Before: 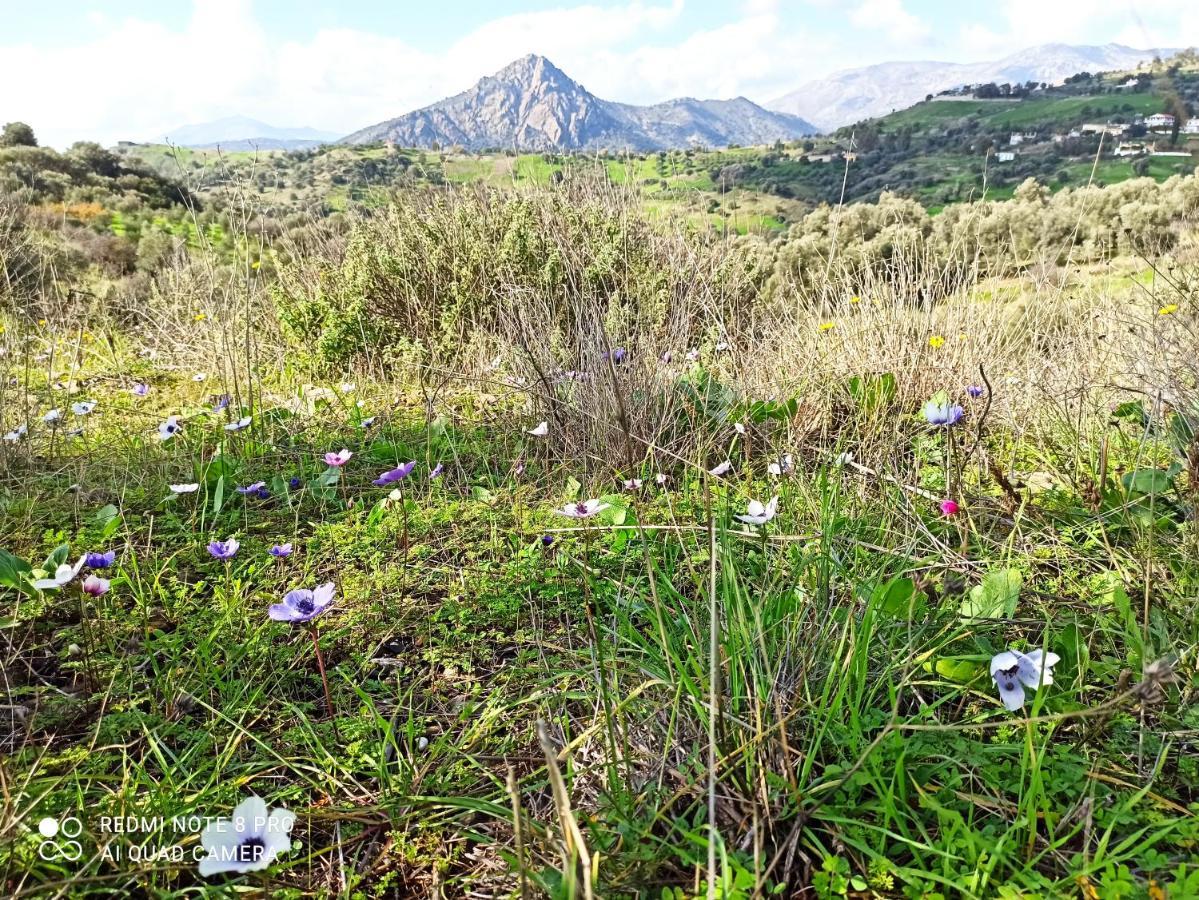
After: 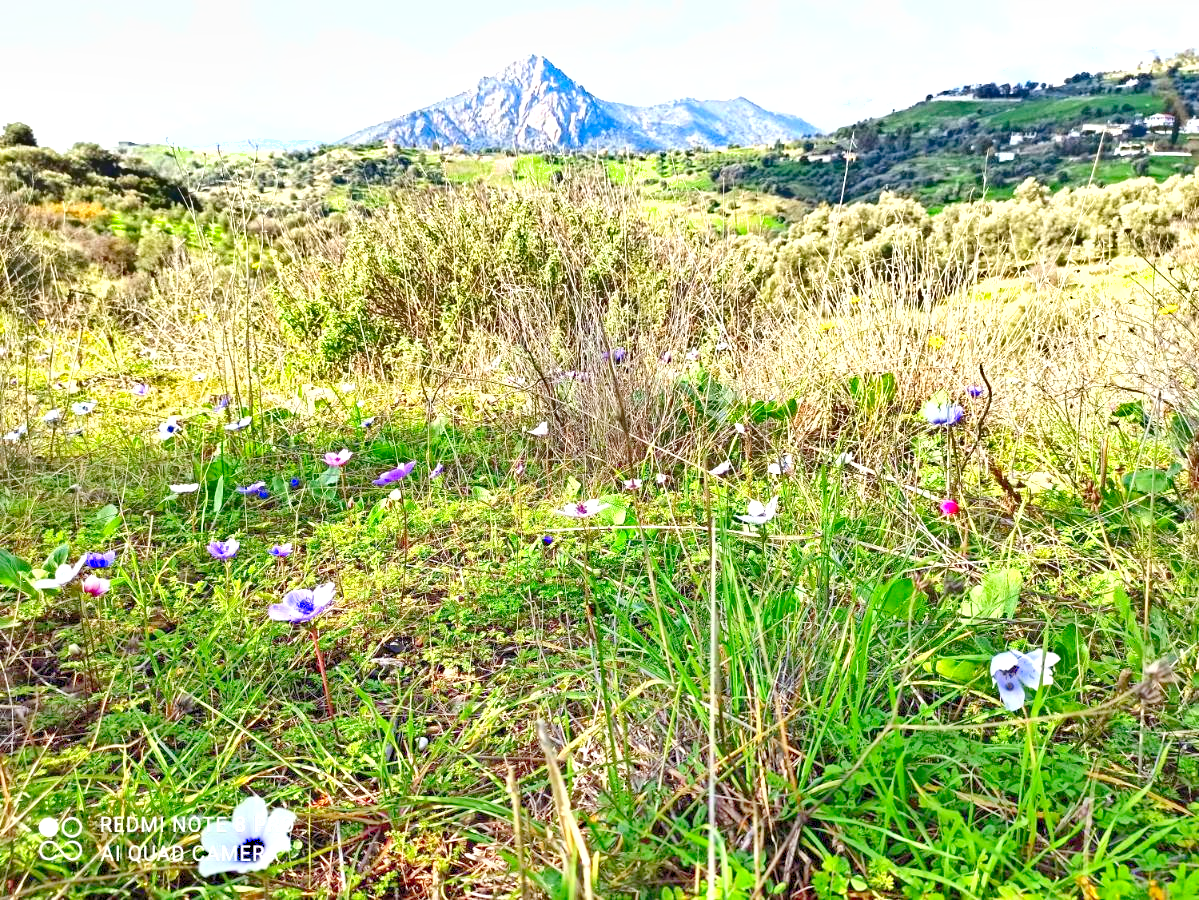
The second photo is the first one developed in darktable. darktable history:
shadows and highlights: soften with gaussian
levels: levels [0.008, 0.318, 0.836]
haze removal: compatibility mode true, adaptive false
